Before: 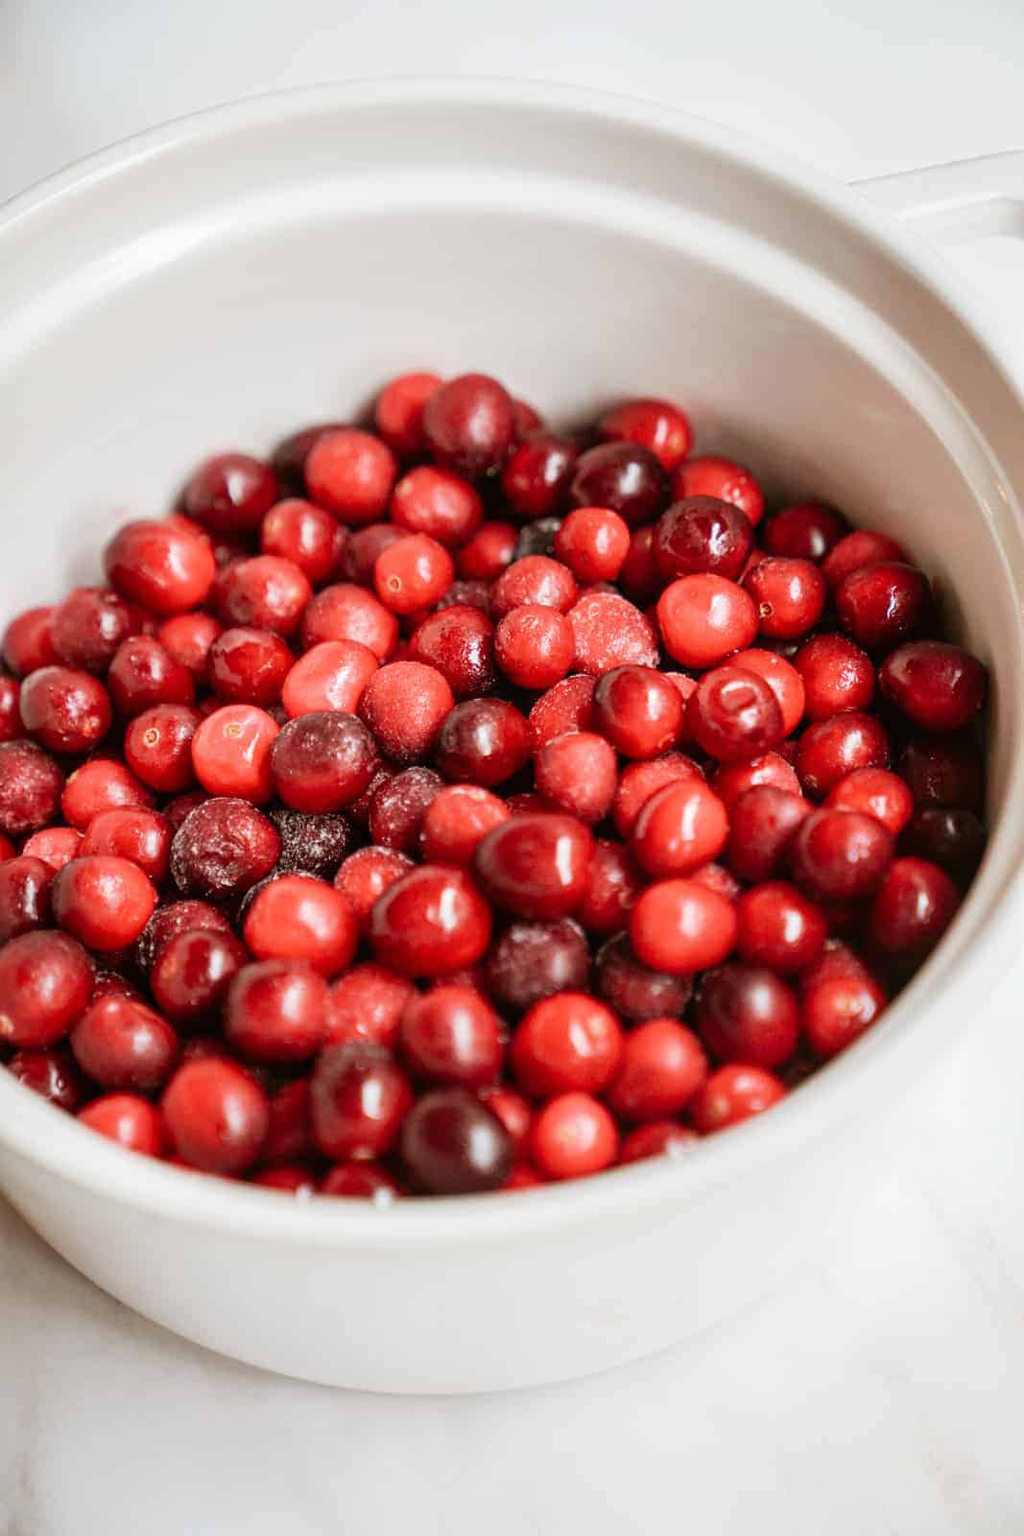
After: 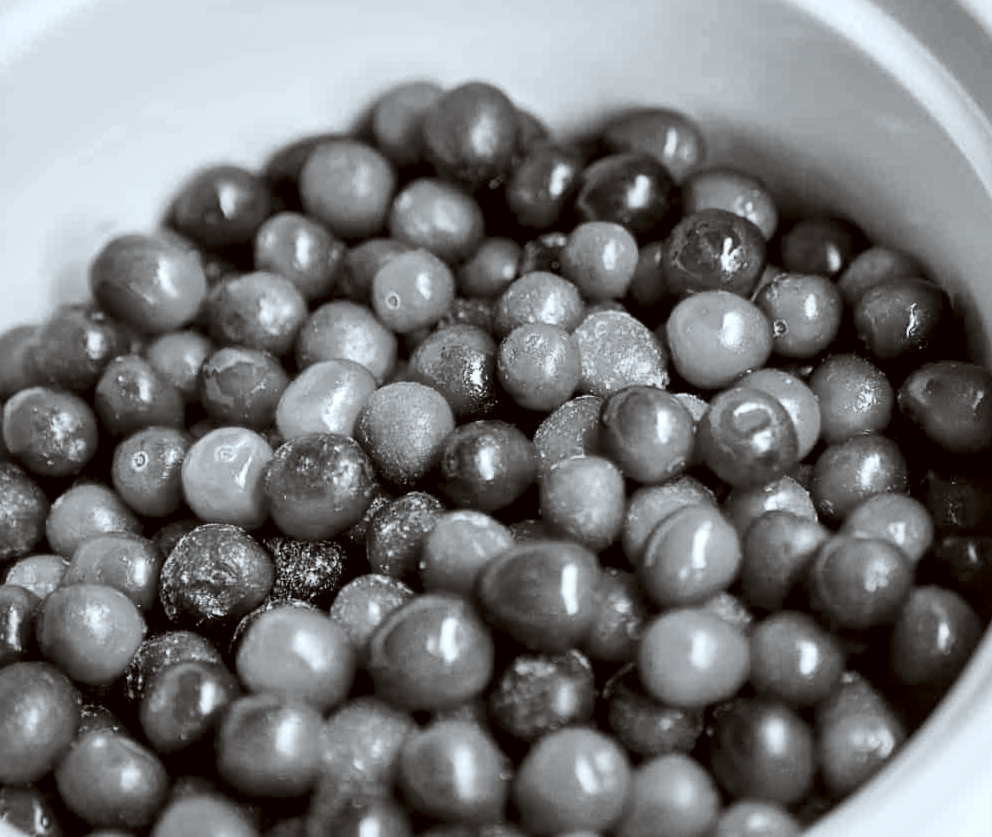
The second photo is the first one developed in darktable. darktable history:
crop: left 1.744%, top 19.225%, right 5.069%, bottom 28.357%
local contrast: mode bilateral grid, contrast 25, coarseness 60, detail 151%, midtone range 0.2
color correction: highlights a* -3.28, highlights b* -6.24, shadows a* 3.1, shadows b* 5.19
contrast brightness saturation: saturation -1
